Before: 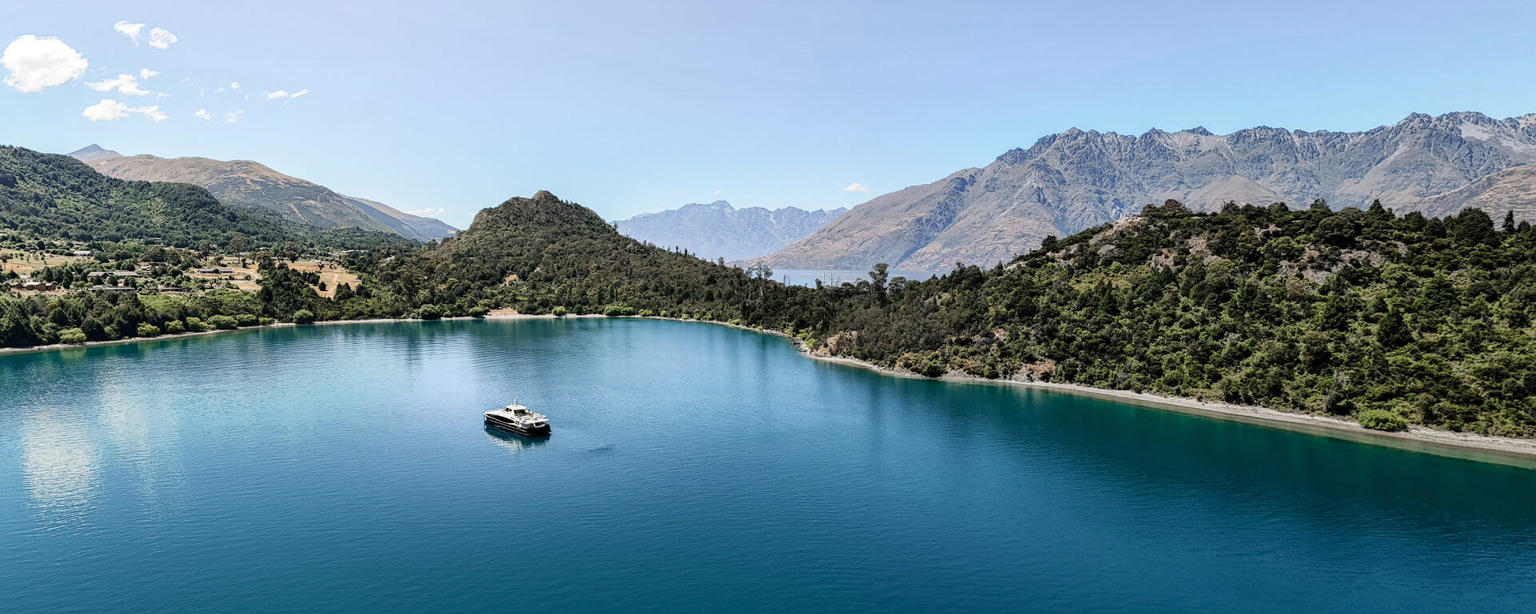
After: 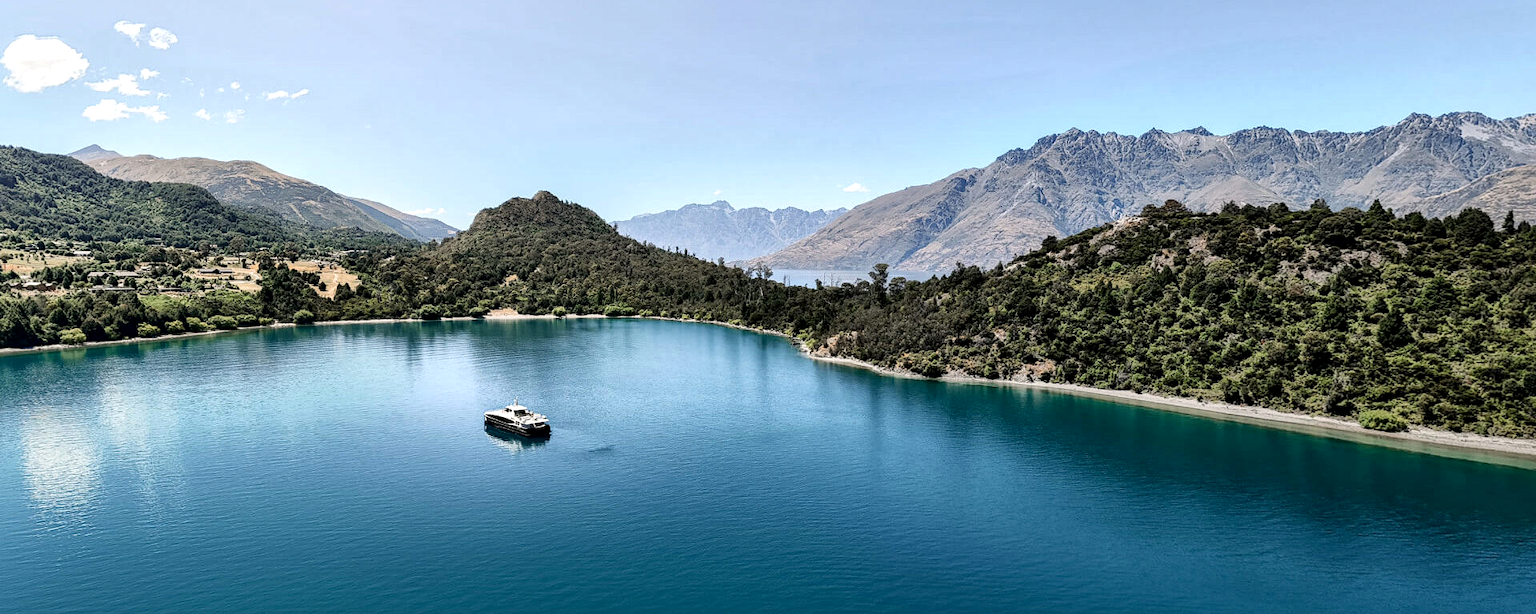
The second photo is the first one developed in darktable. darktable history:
local contrast: mode bilateral grid, contrast 25, coarseness 60, detail 152%, midtone range 0.2
exposure: exposure 0.083 EV, compensate highlight preservation false
